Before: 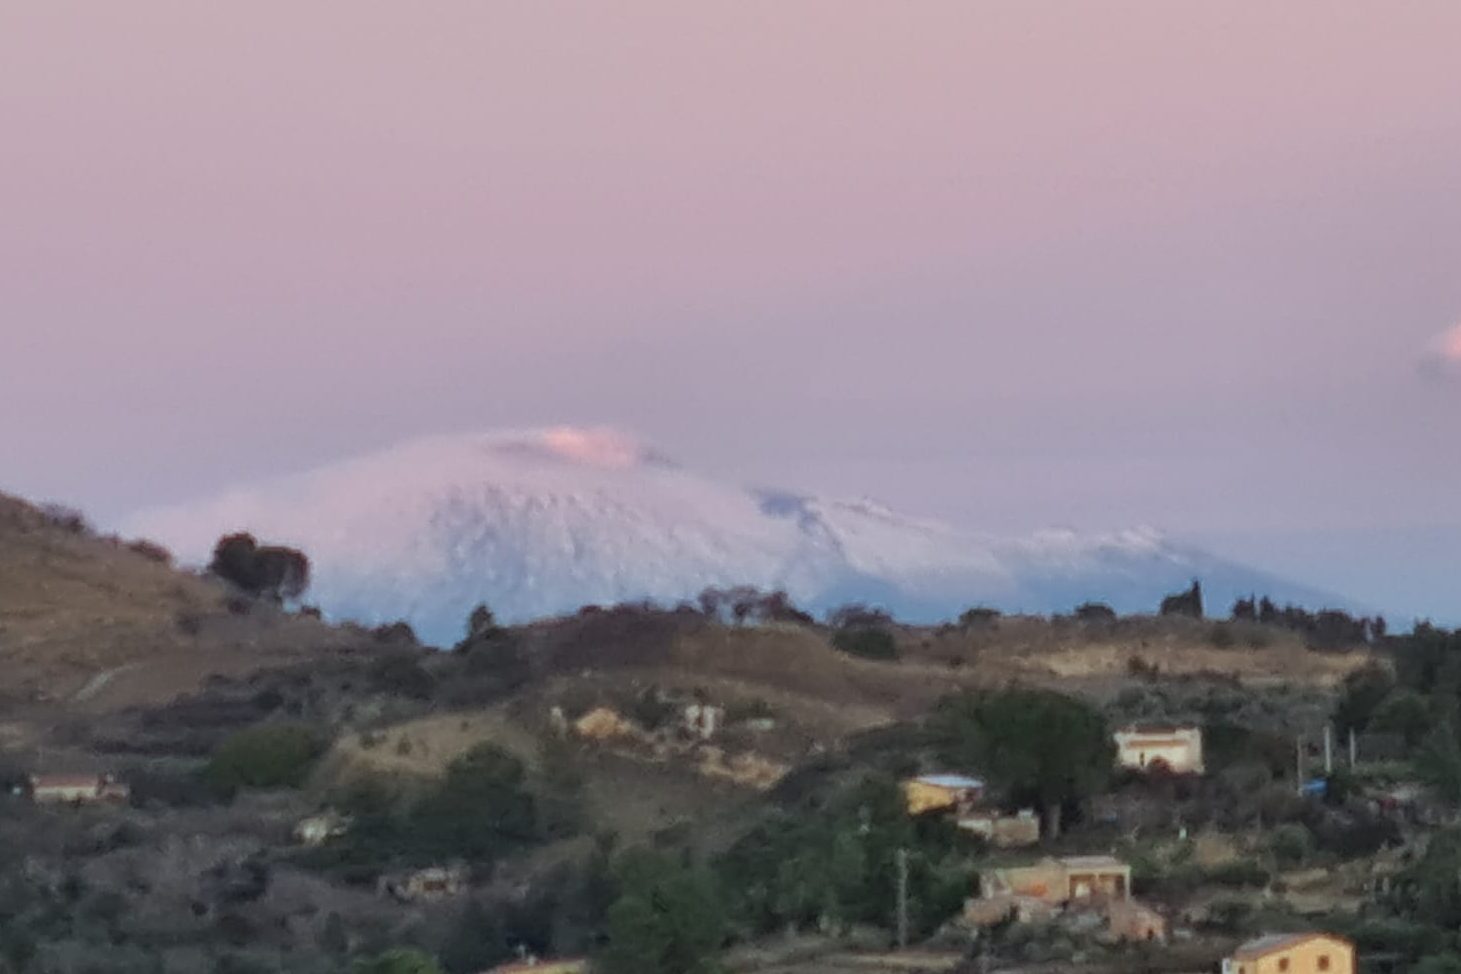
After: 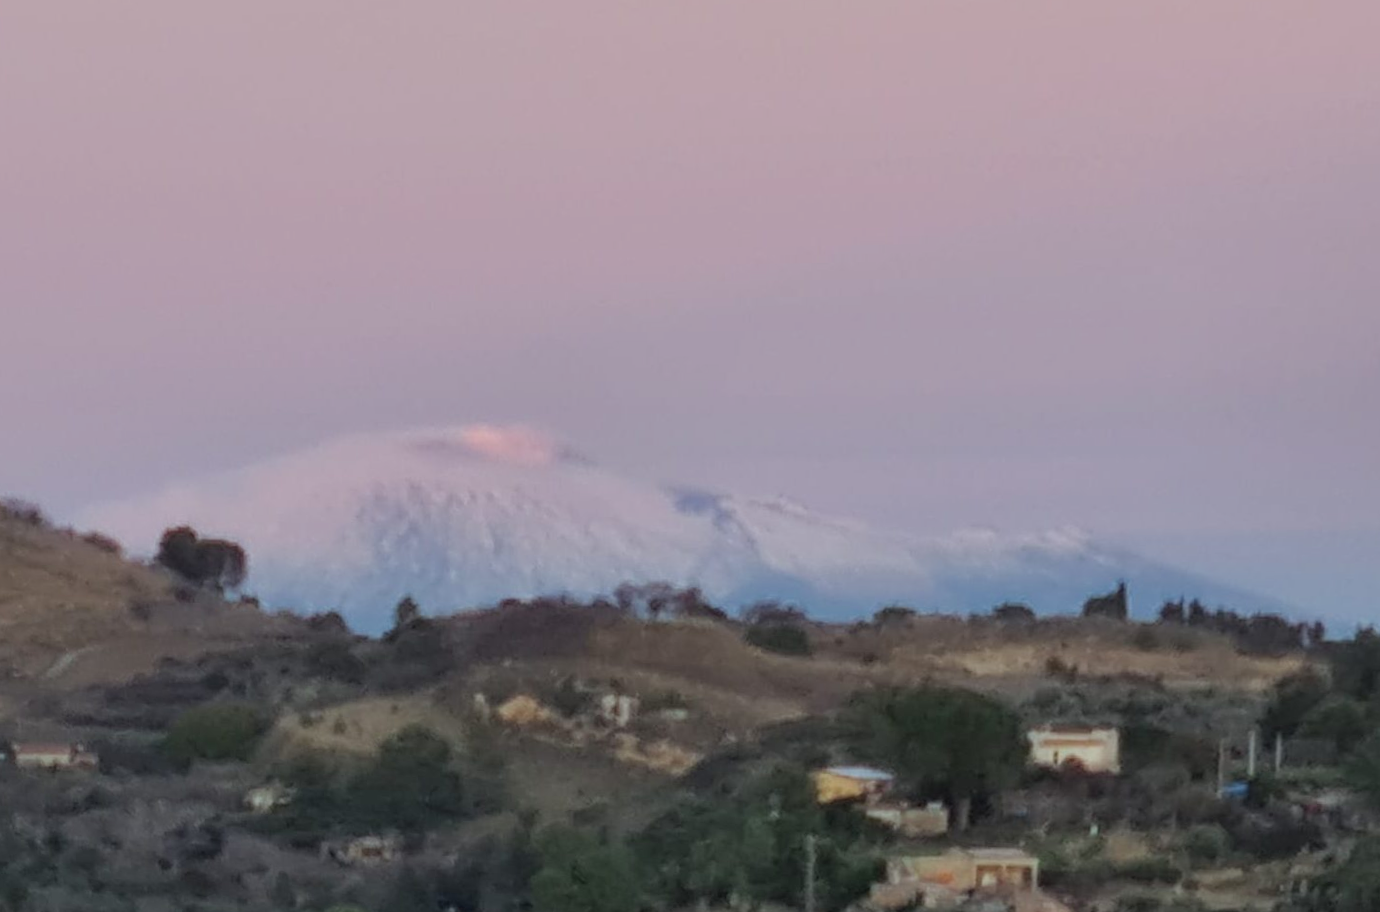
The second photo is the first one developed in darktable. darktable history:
filmic rgb: black relative exposure -15 EV, white relative exposure 3 EV, threshold 6 EV, target black luminance 0%, hardness 9.27, latitude 99%, contrast 0.912, shadows ↔ highlights balance 0.505%, add noise in highlights 0, color science v3 (2019), use custom middle-gray values true, iterations of high-quality reconstruction 0, contrast in highlights soft, enable highlight reconstruction true
rotate and perspective: rotation 0.062°, lens shift (vertical) 0.115, lens shift (horizontal) -0.133, crop left 0.047, crop right 0.94, crop top 0.061, crop bottom 0.94
